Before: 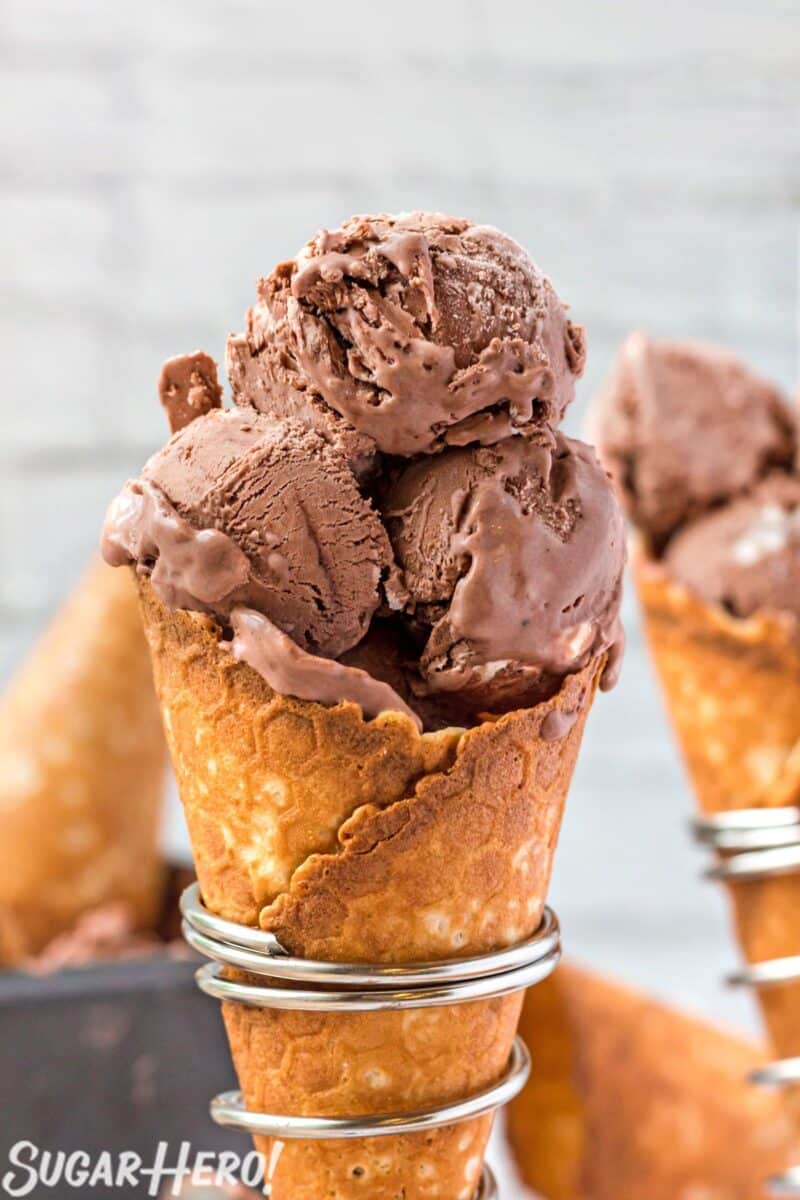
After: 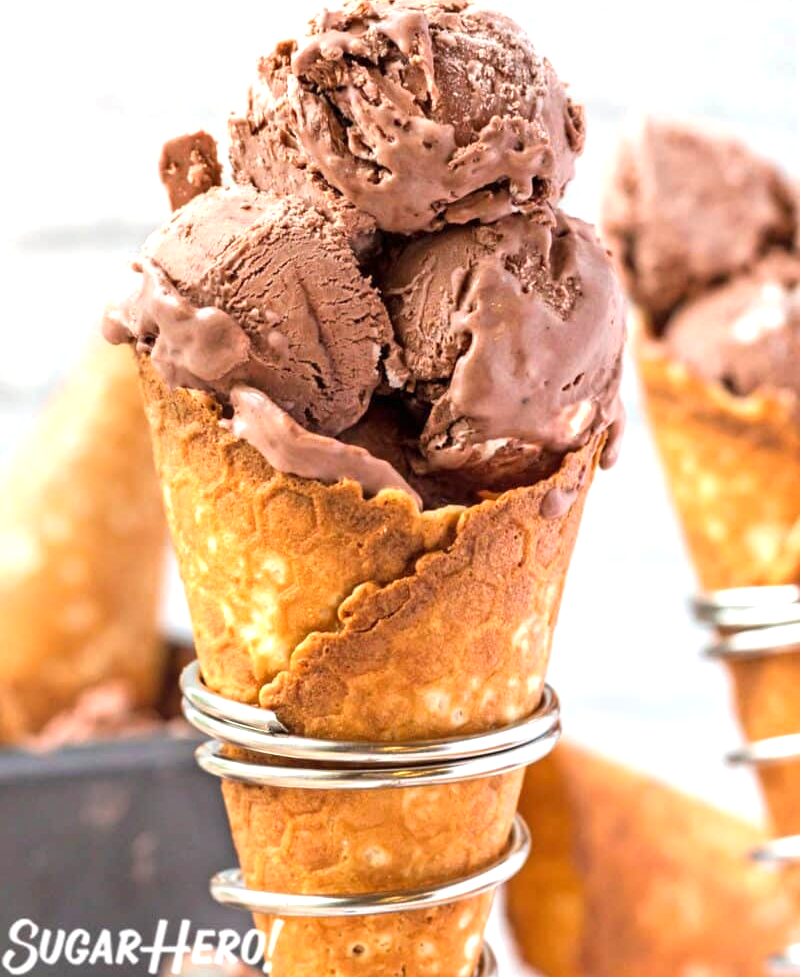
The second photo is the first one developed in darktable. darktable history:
crop and rotate: top 18.507%
exposure: exposure 0.556 EV, compensate highlight preservation false
